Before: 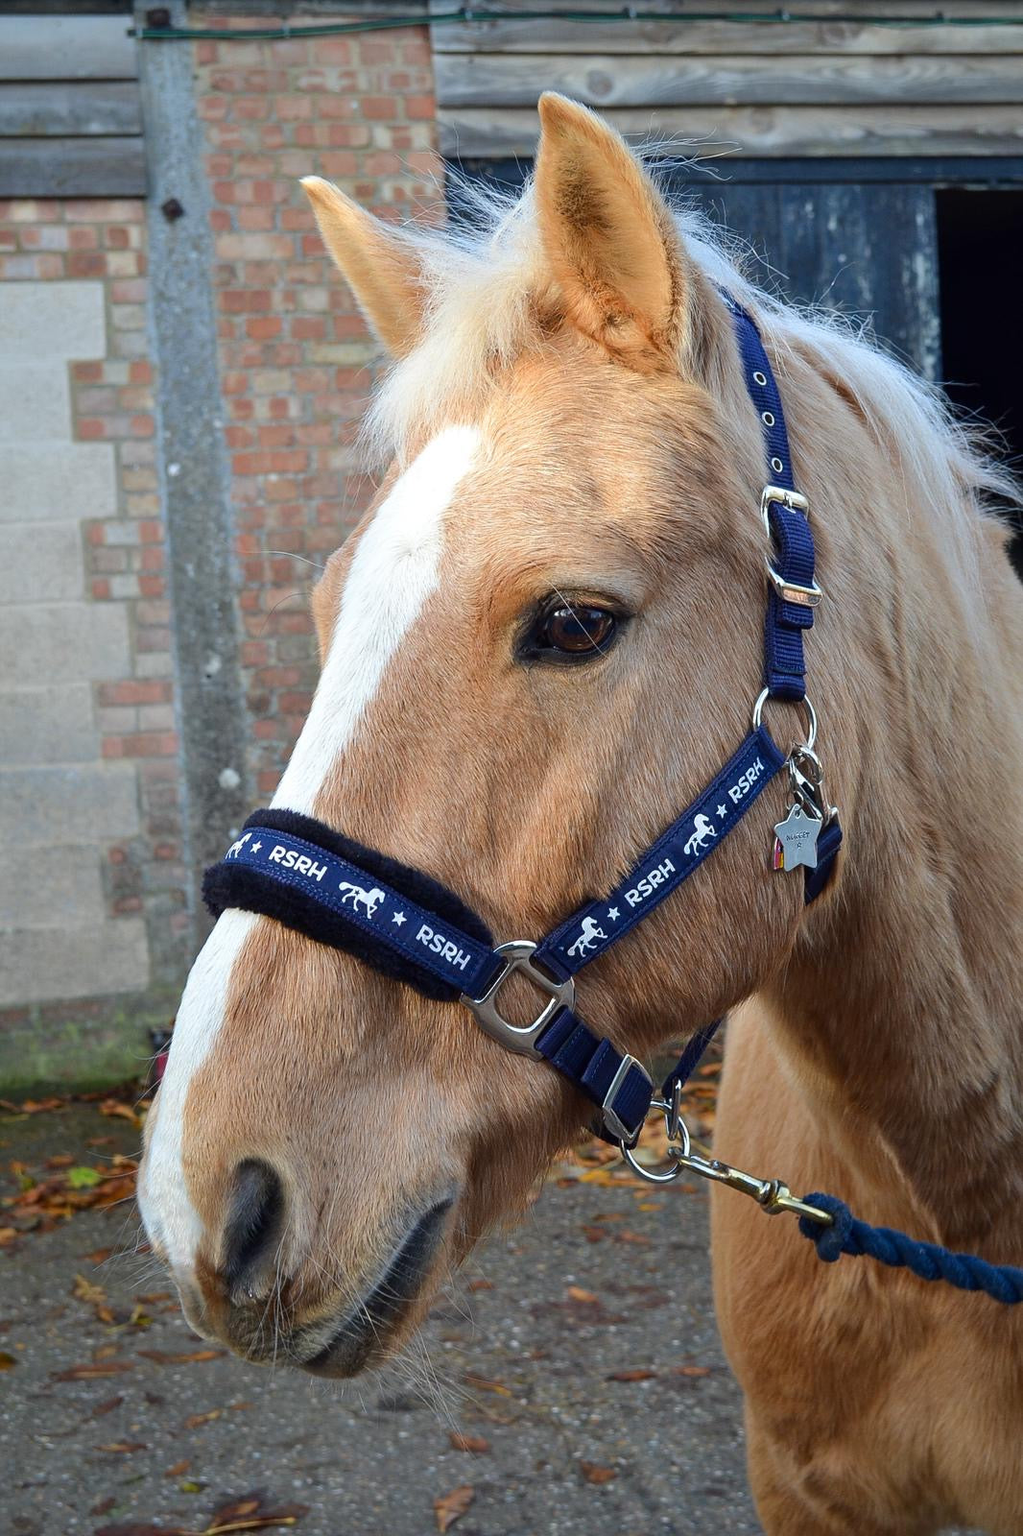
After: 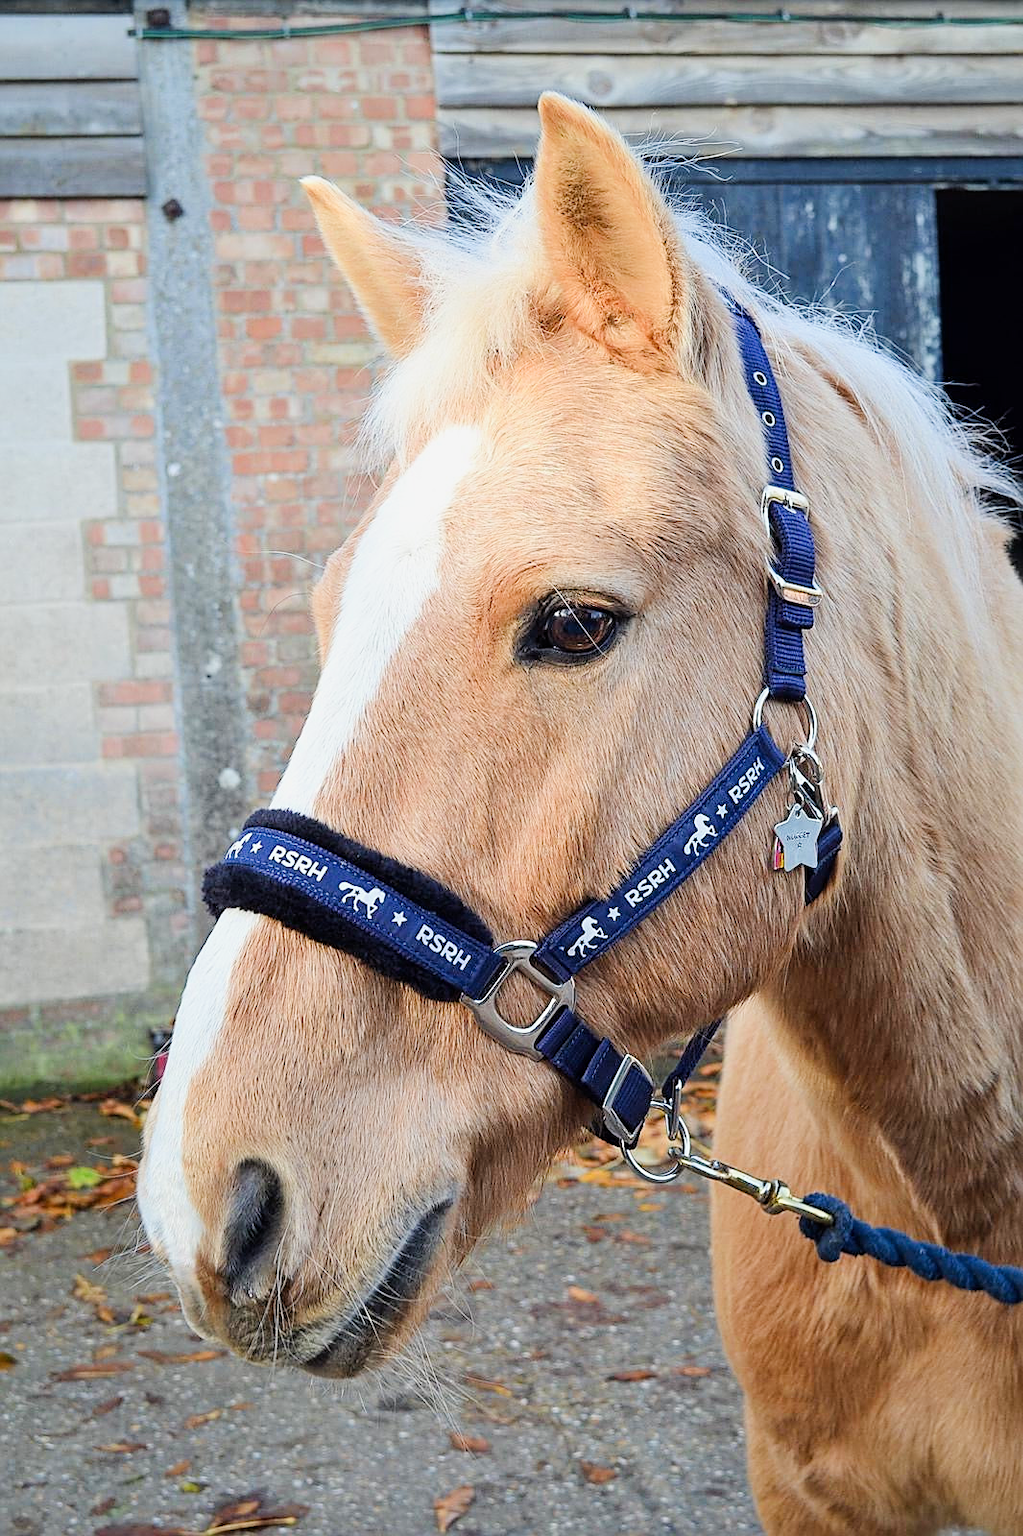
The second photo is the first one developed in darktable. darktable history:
filmic rgb: black relative exposure -7.65 EV, white relative exposure 4.56 EV, threshold 3.02 EV, hardness 3.61, enable highlight reconstruction true
exposure: exposure 1.164 EV, compensate exposure bias true, compensate highlight preservation false
sharpen: on, module defaults
